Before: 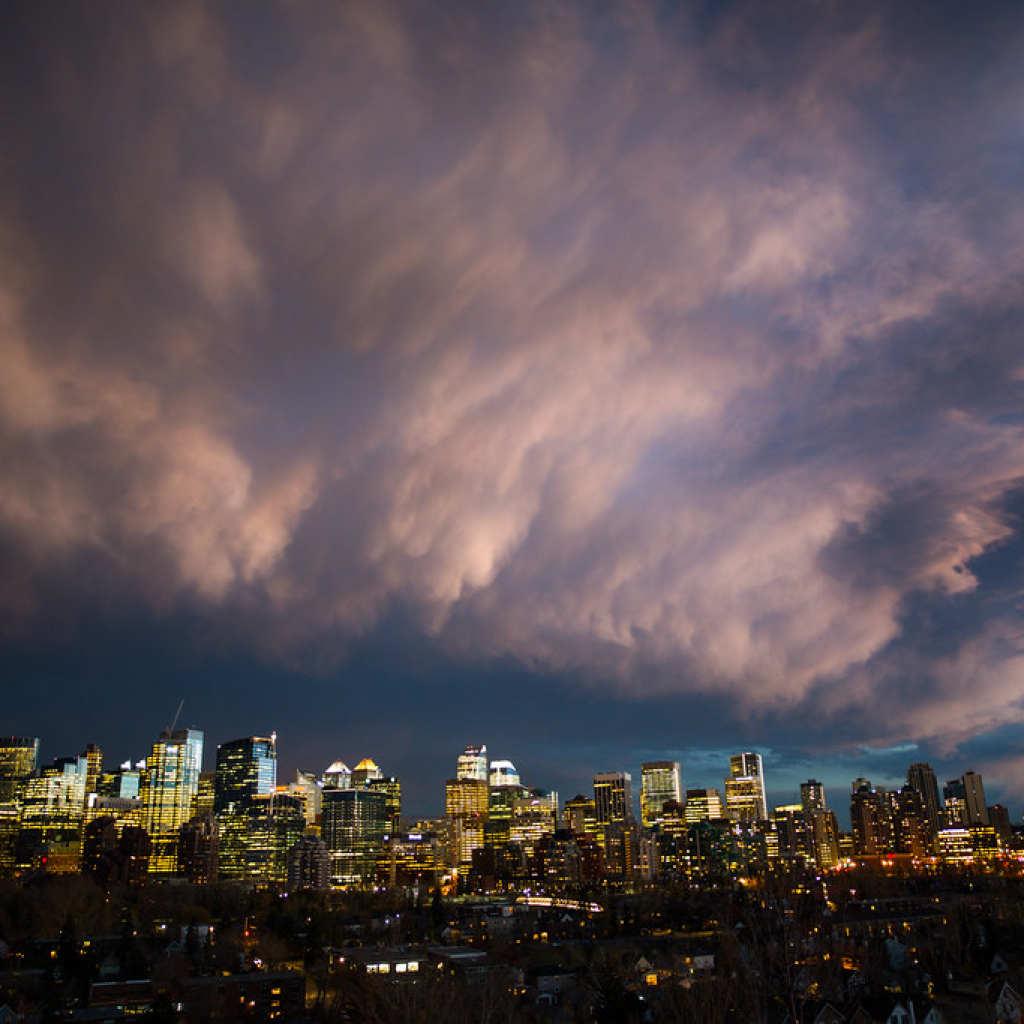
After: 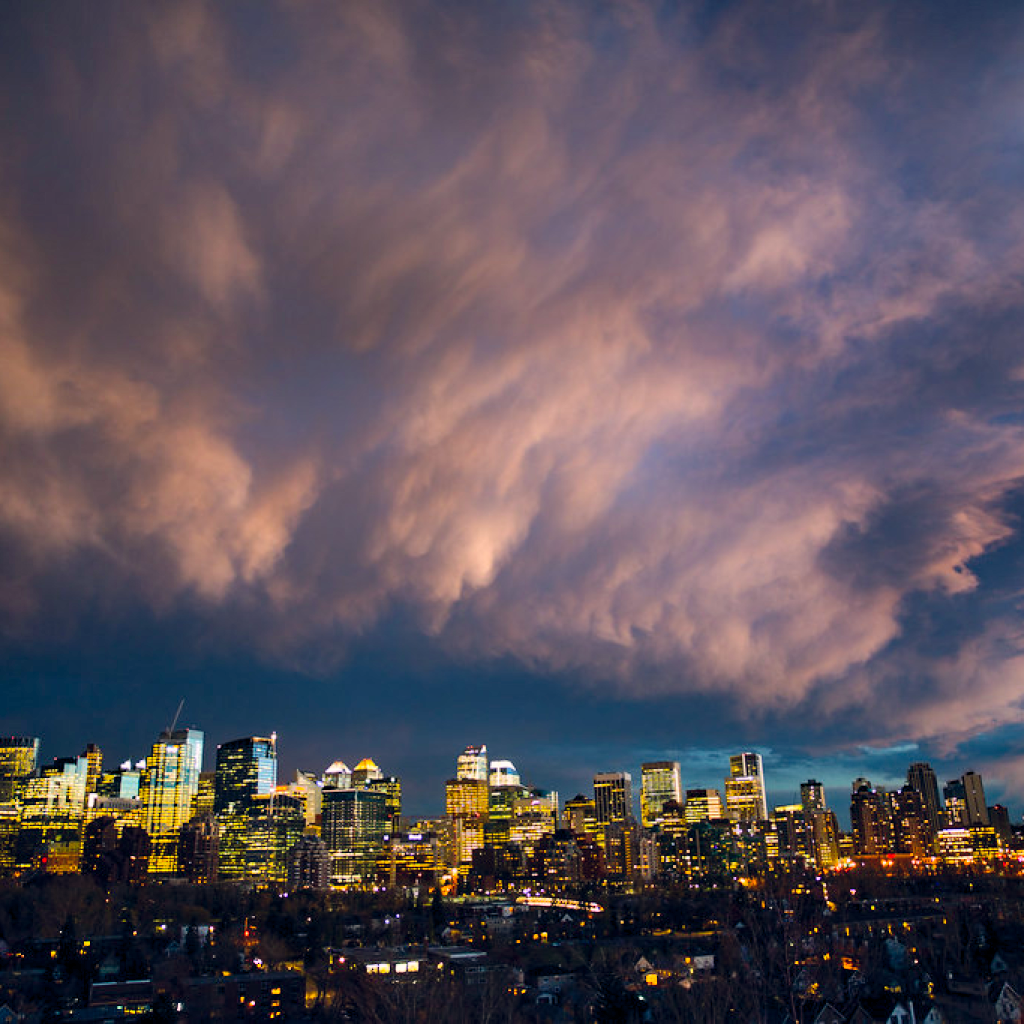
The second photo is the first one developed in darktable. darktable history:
shadows and highlights: soften with gaussian
haze removal: compatibility mode true, adaptive false
color balance rgb: shadows lift › hue 87.51°, highlights gain › chroma 1.62%, highlights gain › hue 55.1°, global offset › chroma 0.06%, global offset › hue 253.66°, linear chroma grading › global chroma 0.5%, perceptual saturation grading › global saturation 16.38%
